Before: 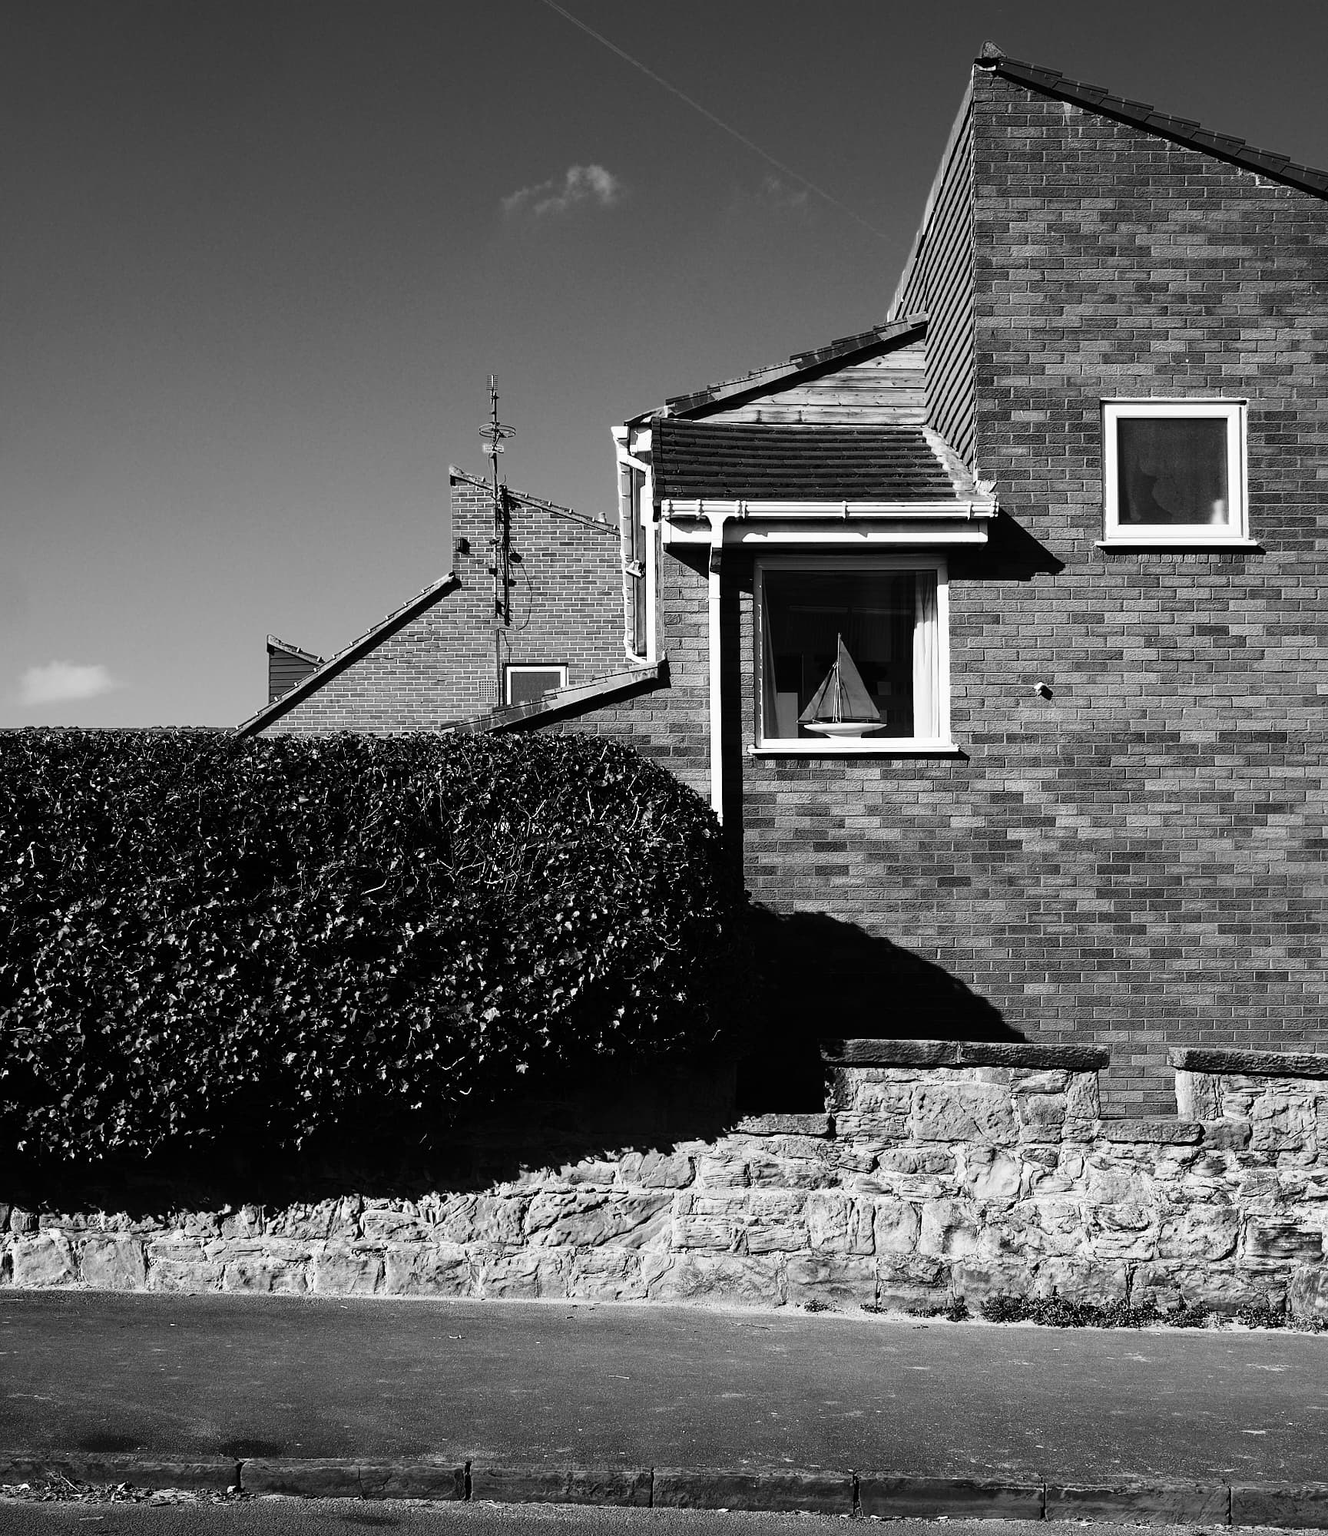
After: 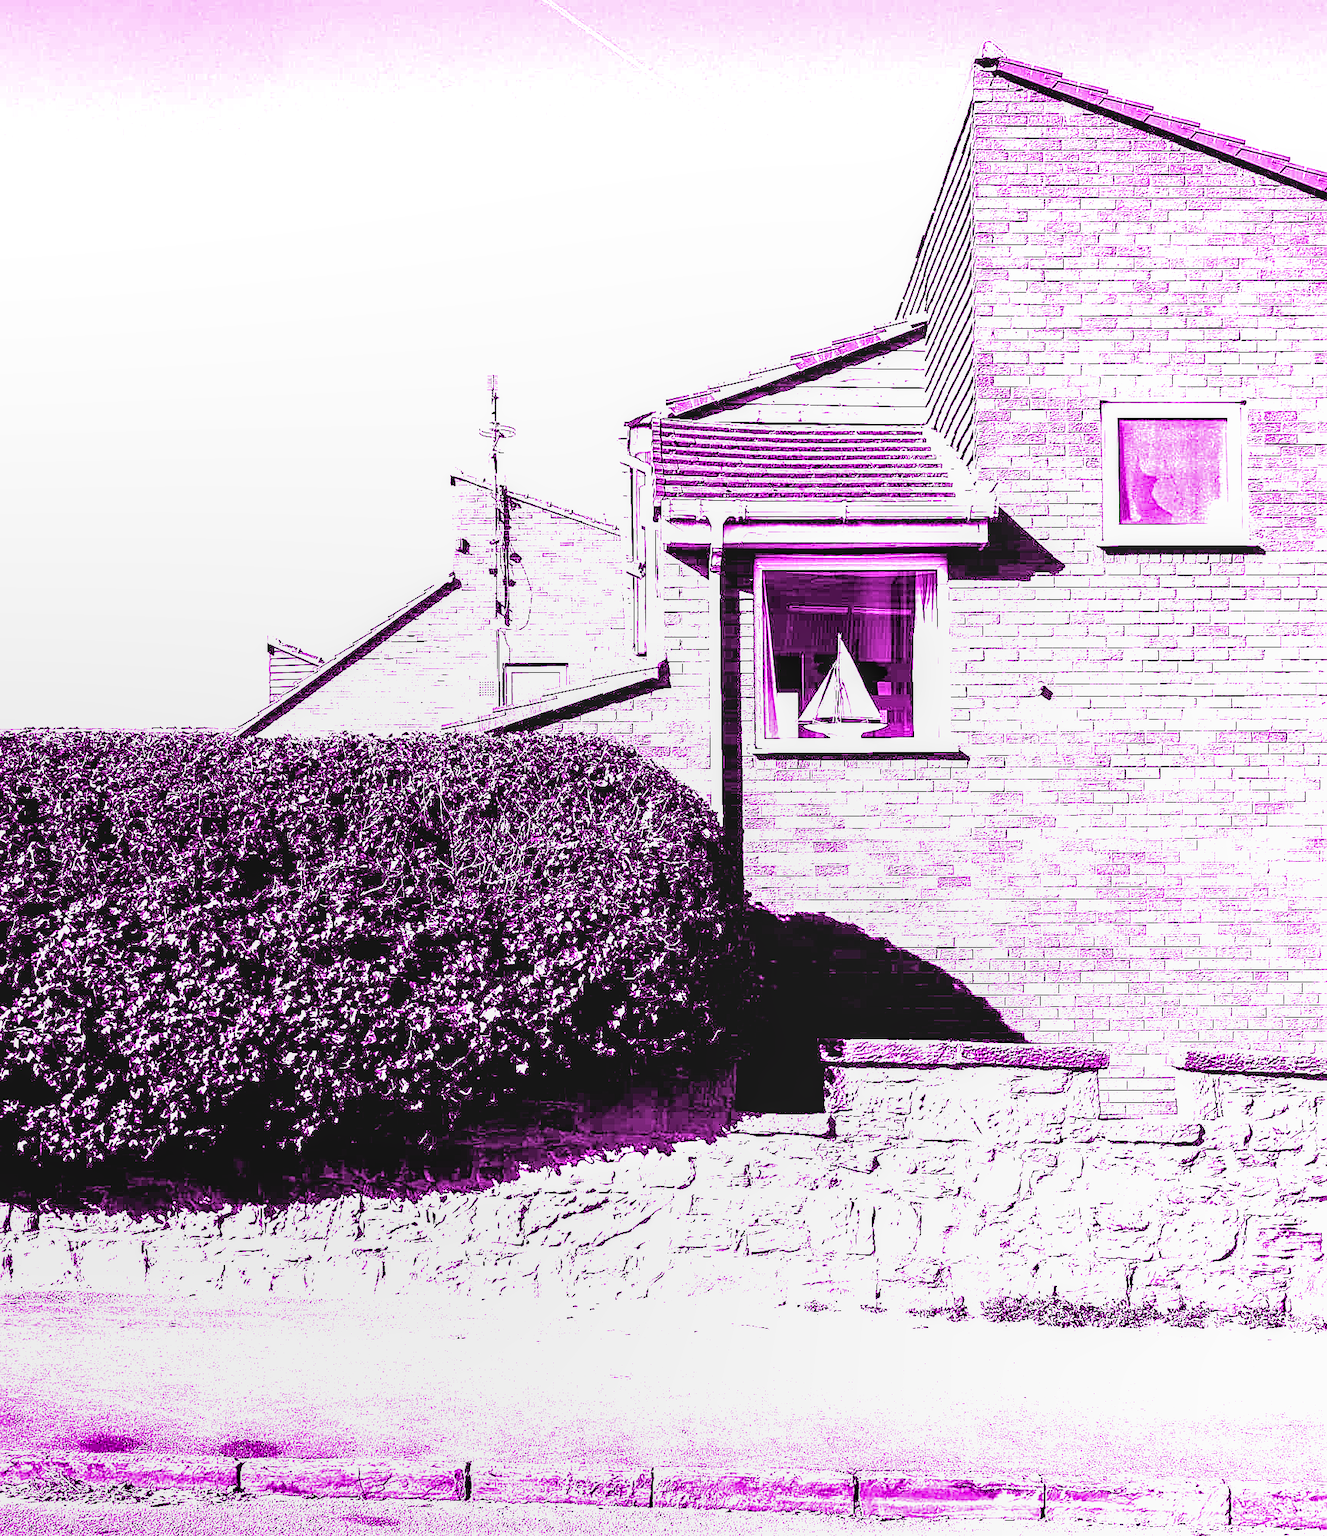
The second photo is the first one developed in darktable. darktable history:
filmic rgb: black relative exposure -3.72 EV, white relative exposure 2.77 EV, dynamic range scaling -5.32%, hardness 3.03
local contrast: on, module defaults
white balance: red 8, blue 8
exposure: compensate highlight preservation false
sharpen: on, module defaults
